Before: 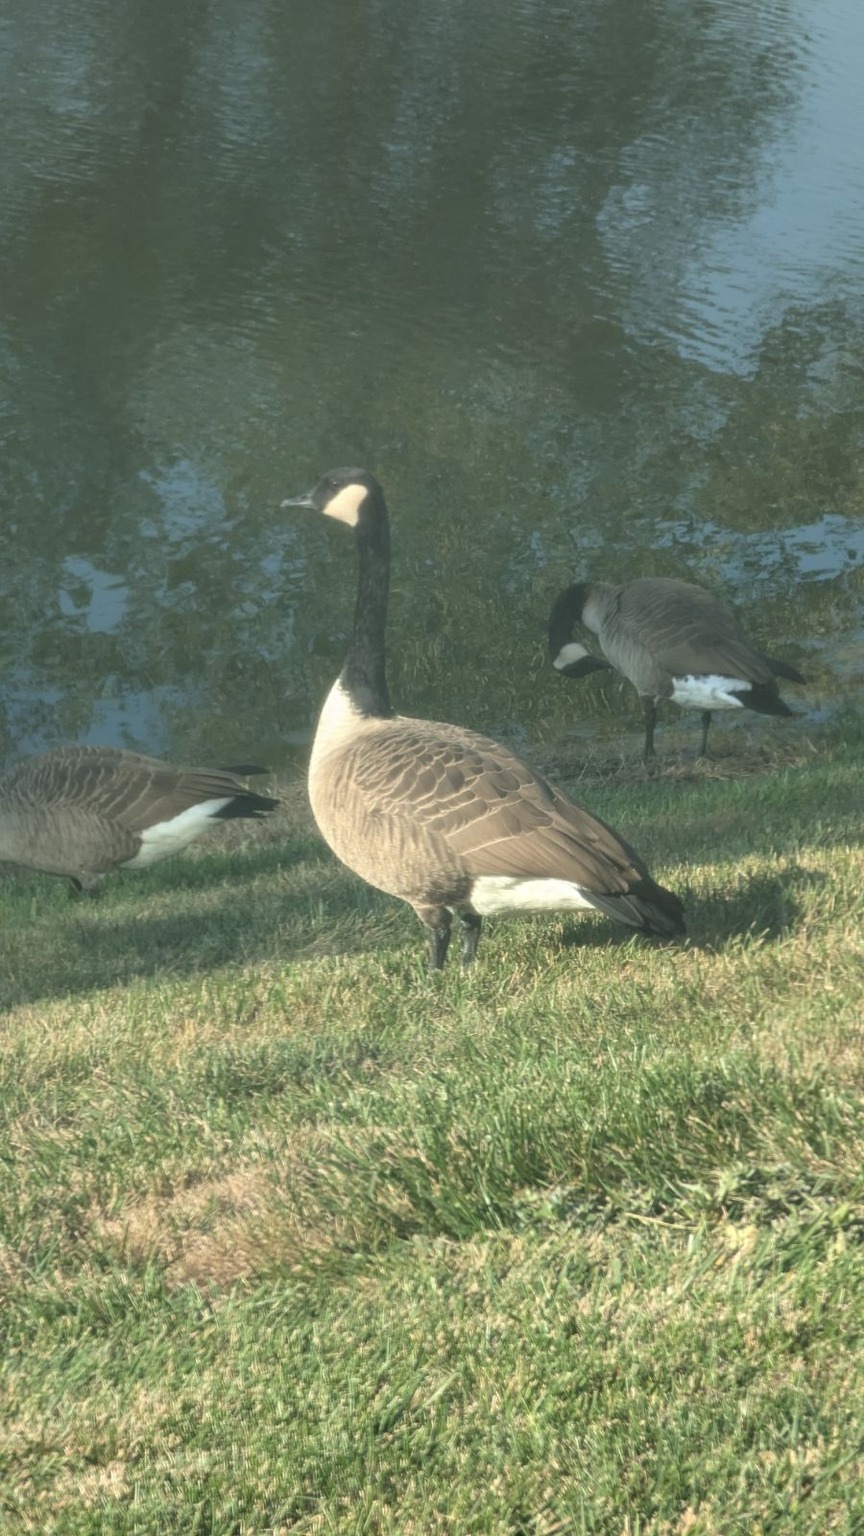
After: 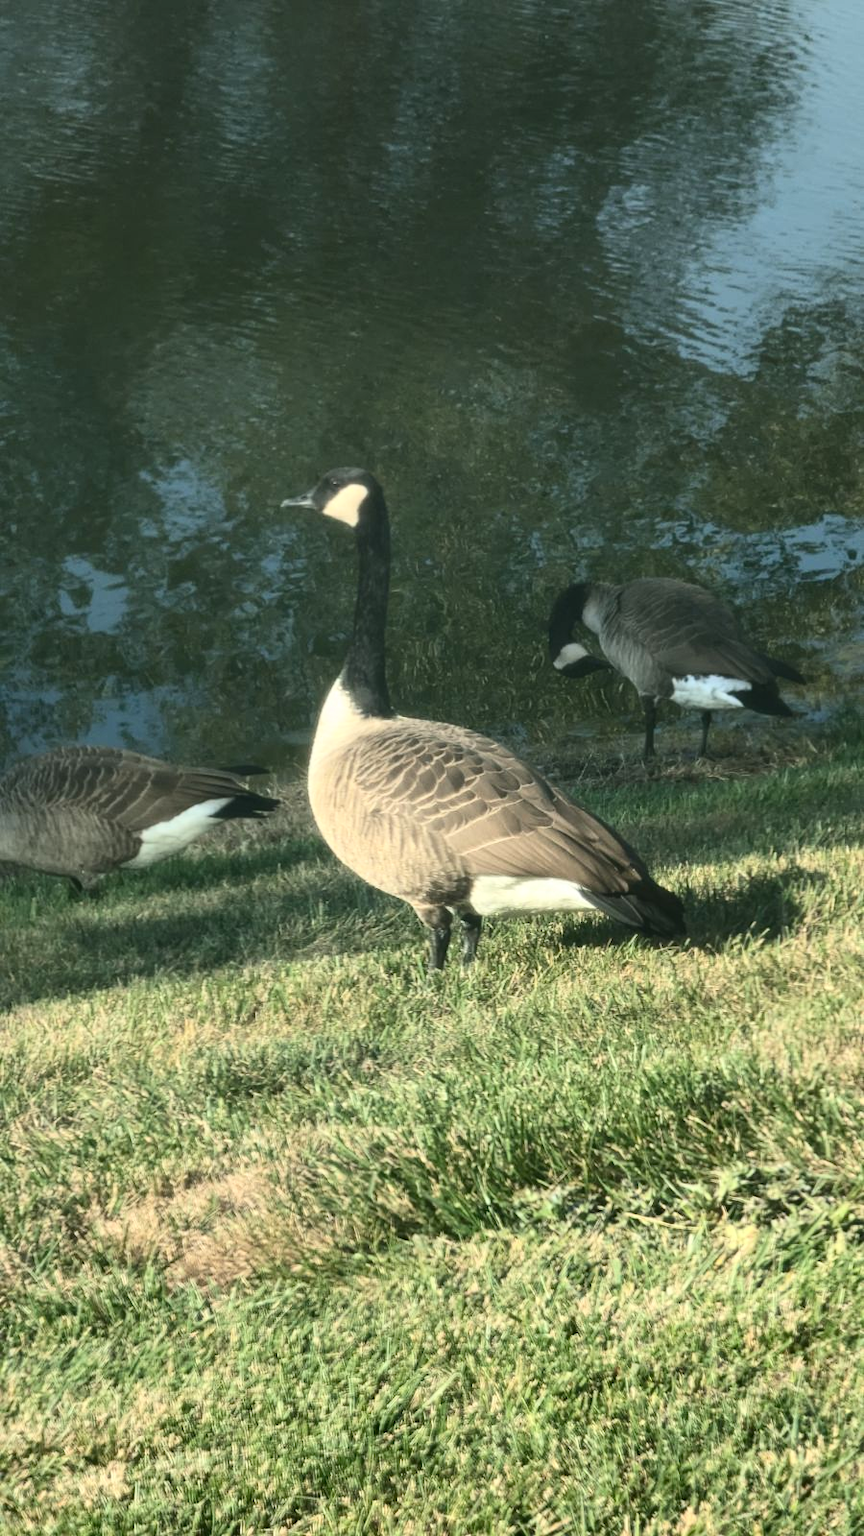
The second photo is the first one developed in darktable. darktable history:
contrast brightness saturation: contrast 0.301, brightness -0.065, saturation 0.167
